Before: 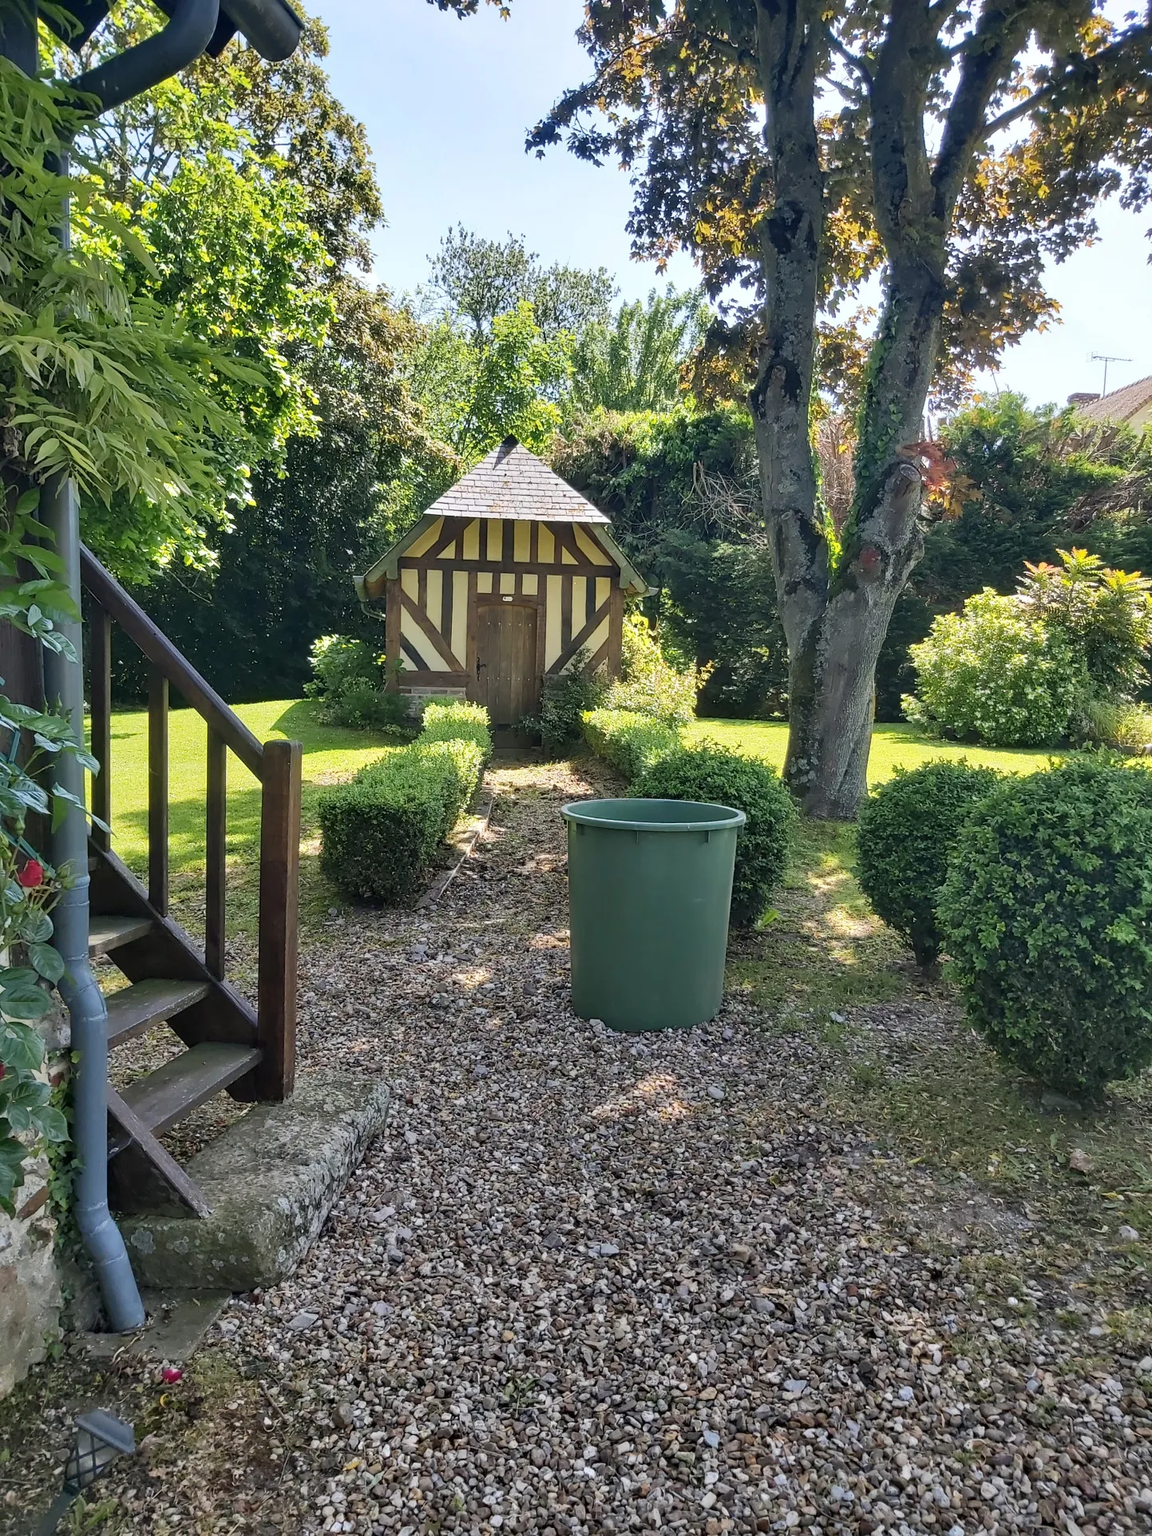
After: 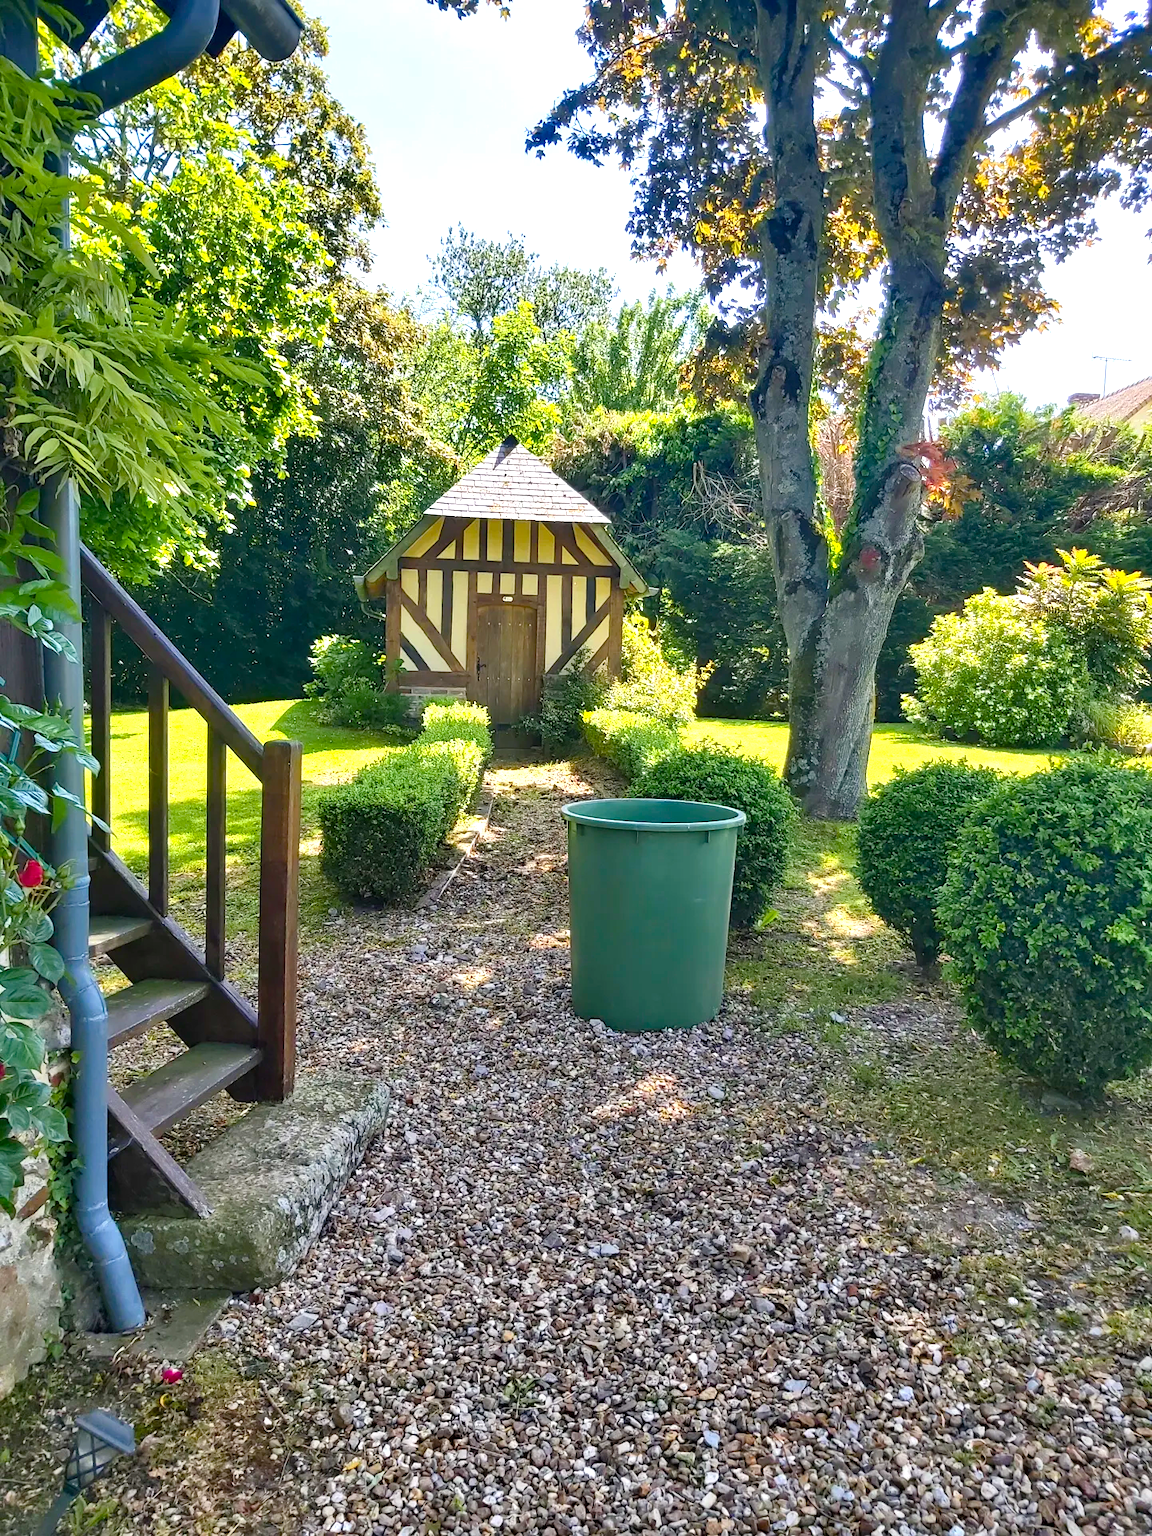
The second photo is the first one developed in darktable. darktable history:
exposure: black level correction 0, exposure 0.597 EV, compensate exposure bias true, compensate highlight preservation false
color balance rgb: perceptual saturation grading › global saturation 20%, perceptual saturation grading › highlights -25.075%, perceptual saturation grading › shadows 25.651%, global vibrance 40.58%
